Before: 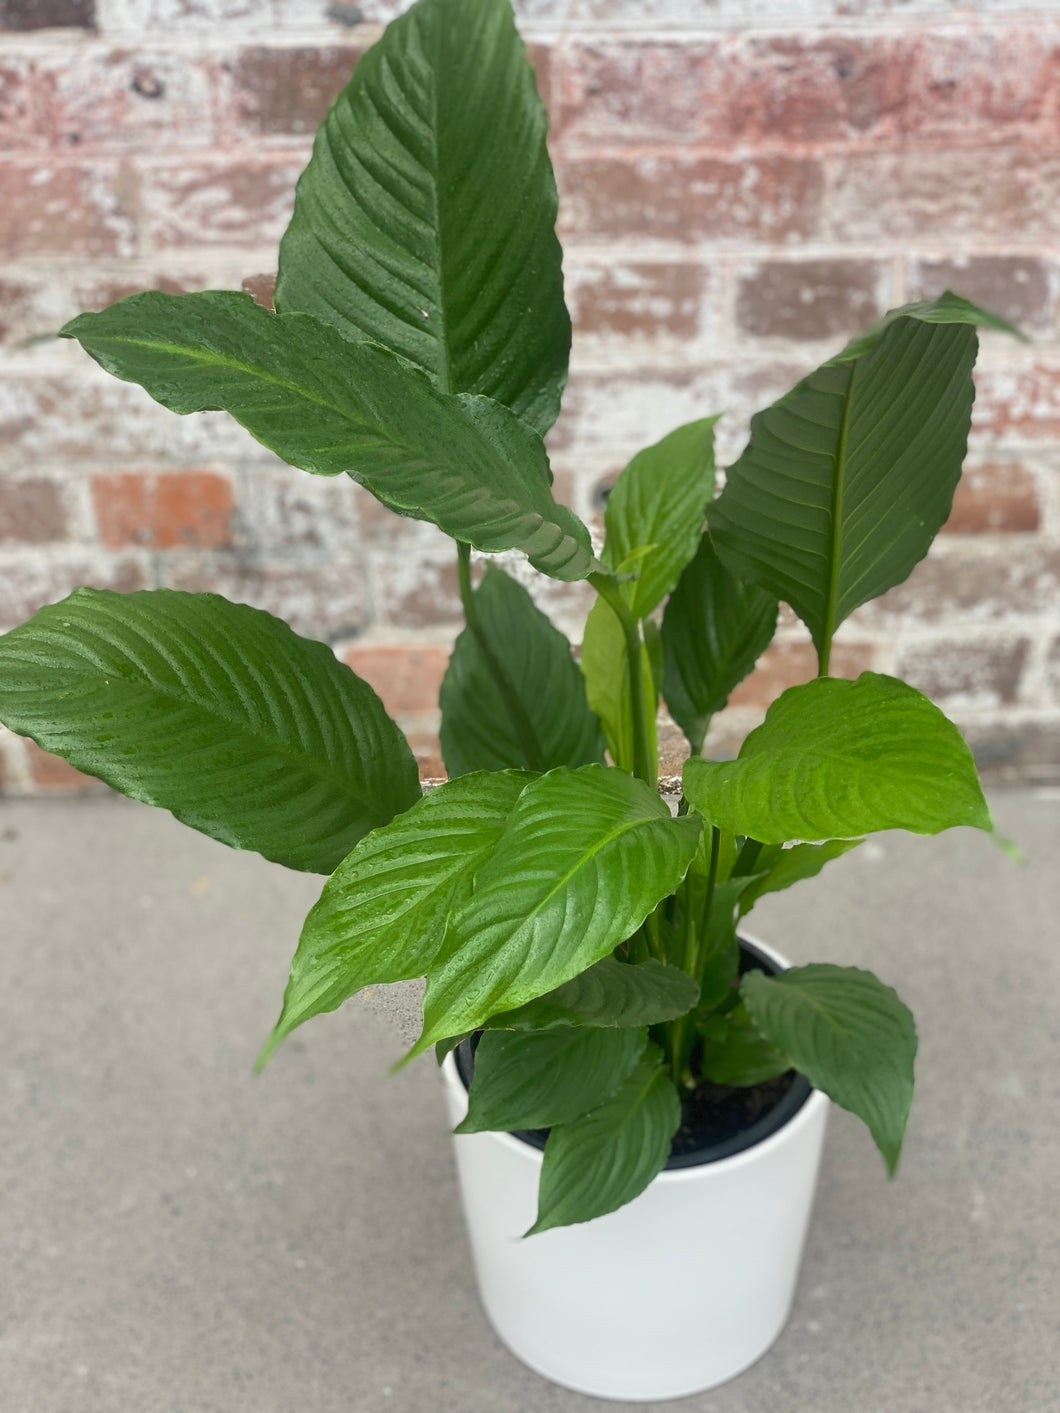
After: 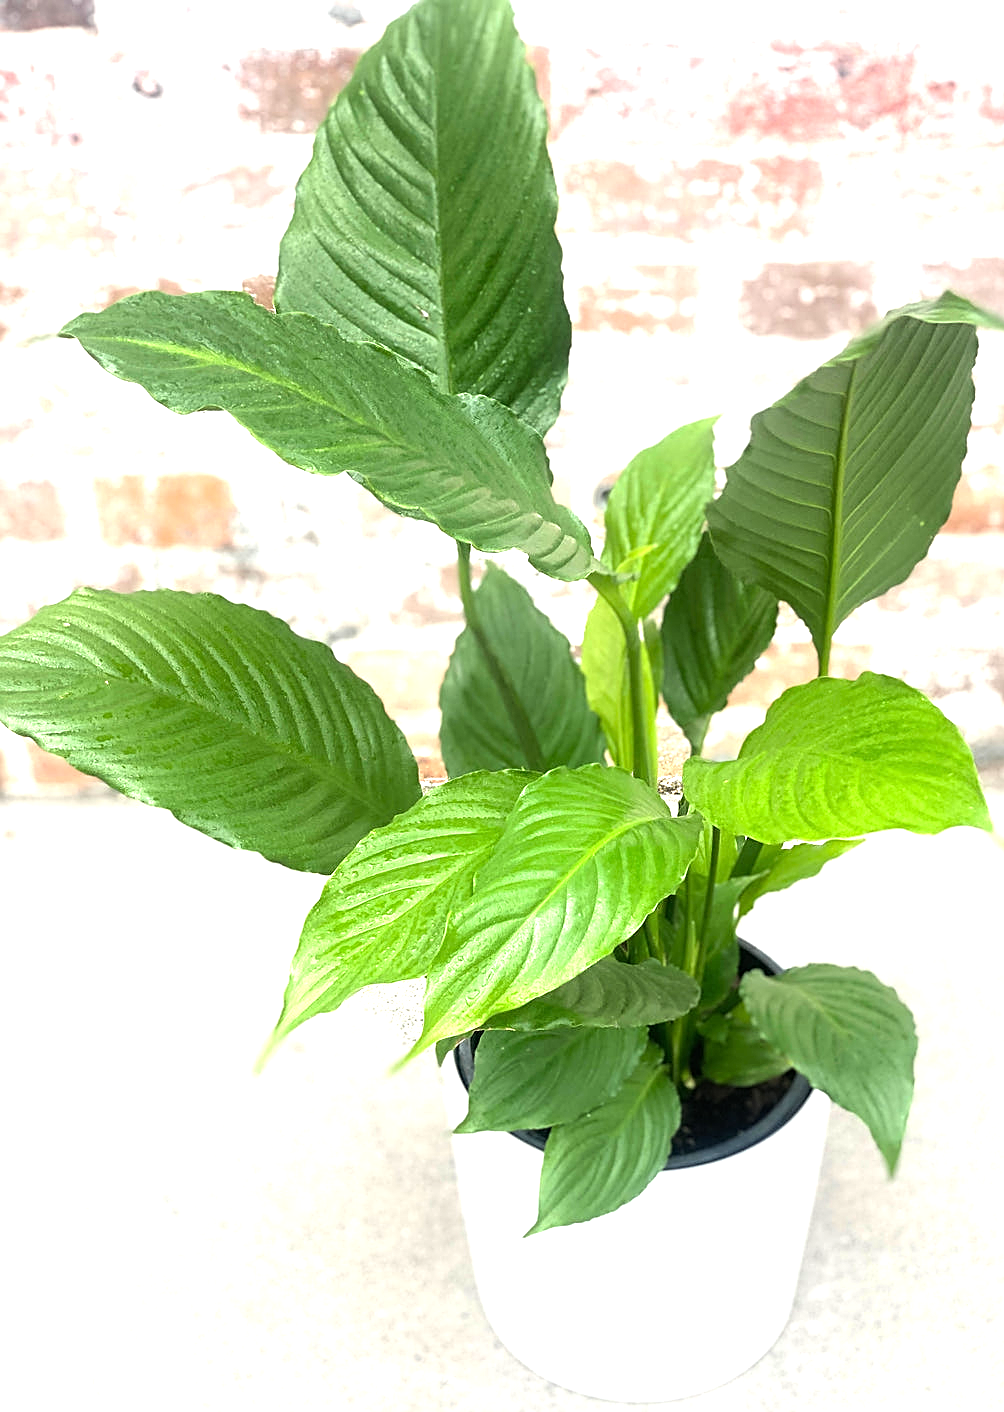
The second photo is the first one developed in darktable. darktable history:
crop and rotate: left 0%, right 5.281%
exposure: exposure 0.647 EV, compensate highlight preservation false
color correction: highlights b* -0.055
tone equalizer: -8 EV -1.04 EV, -7 EV -1.04 EV, -6 EV -0.903 EV, -5 EV -0.581 EV, -3 EV 0.557 EV, -2 EV 0.891 EV, -1 EV 1.01 EV, +0 EV 1.08 EV
sharpen: on, module defaults
